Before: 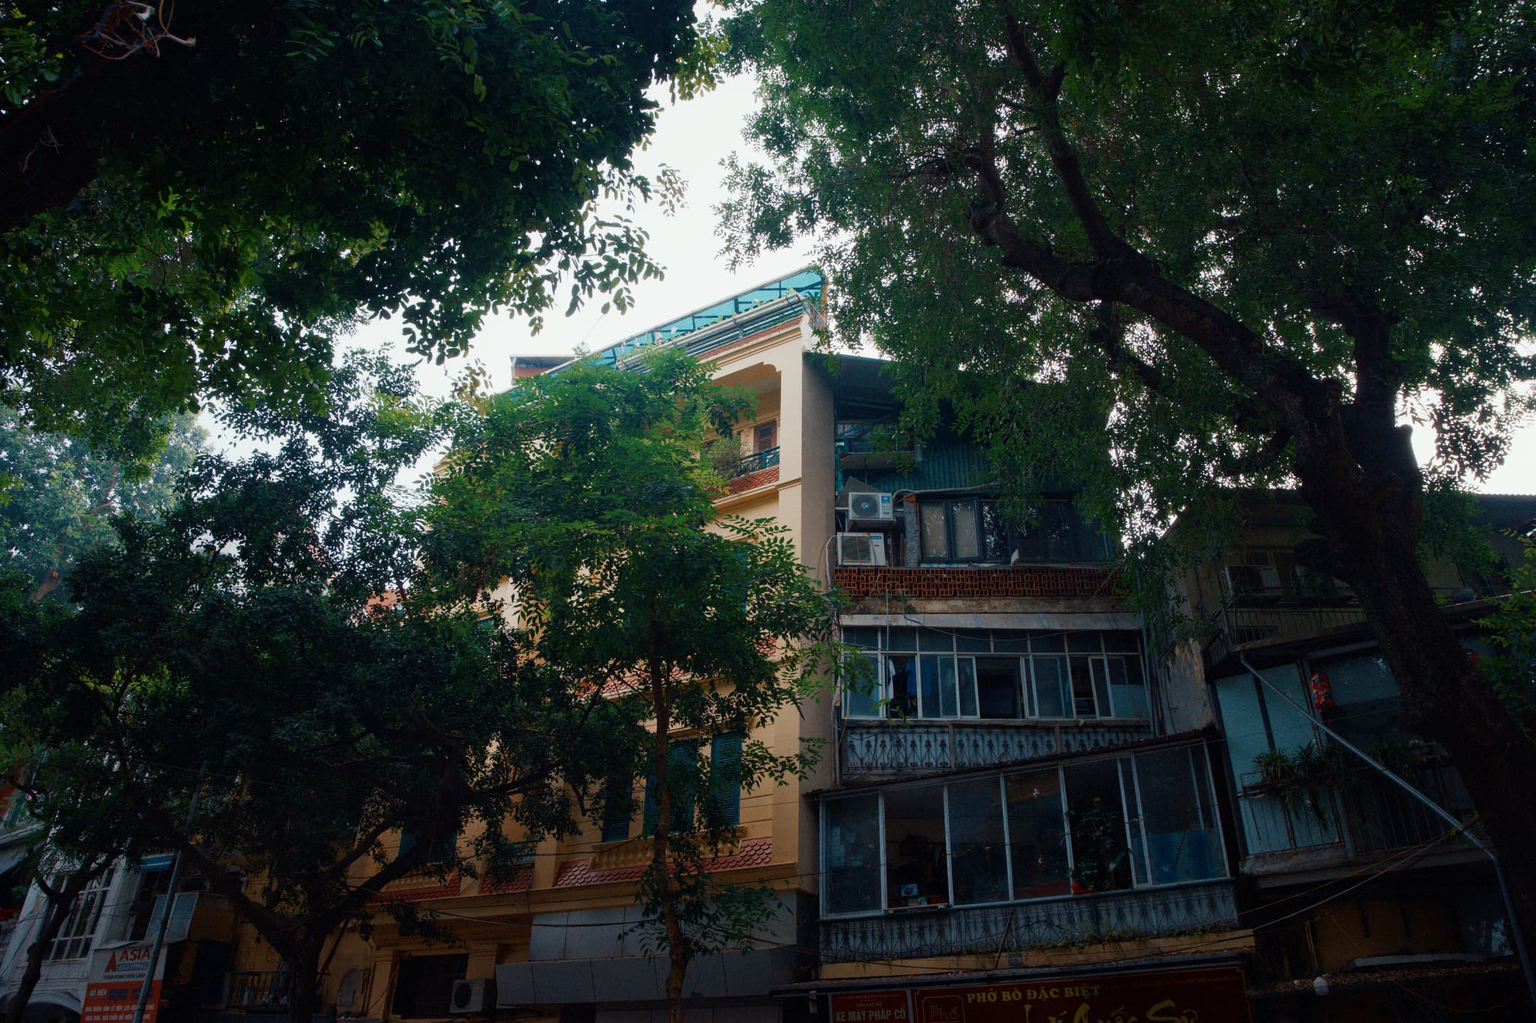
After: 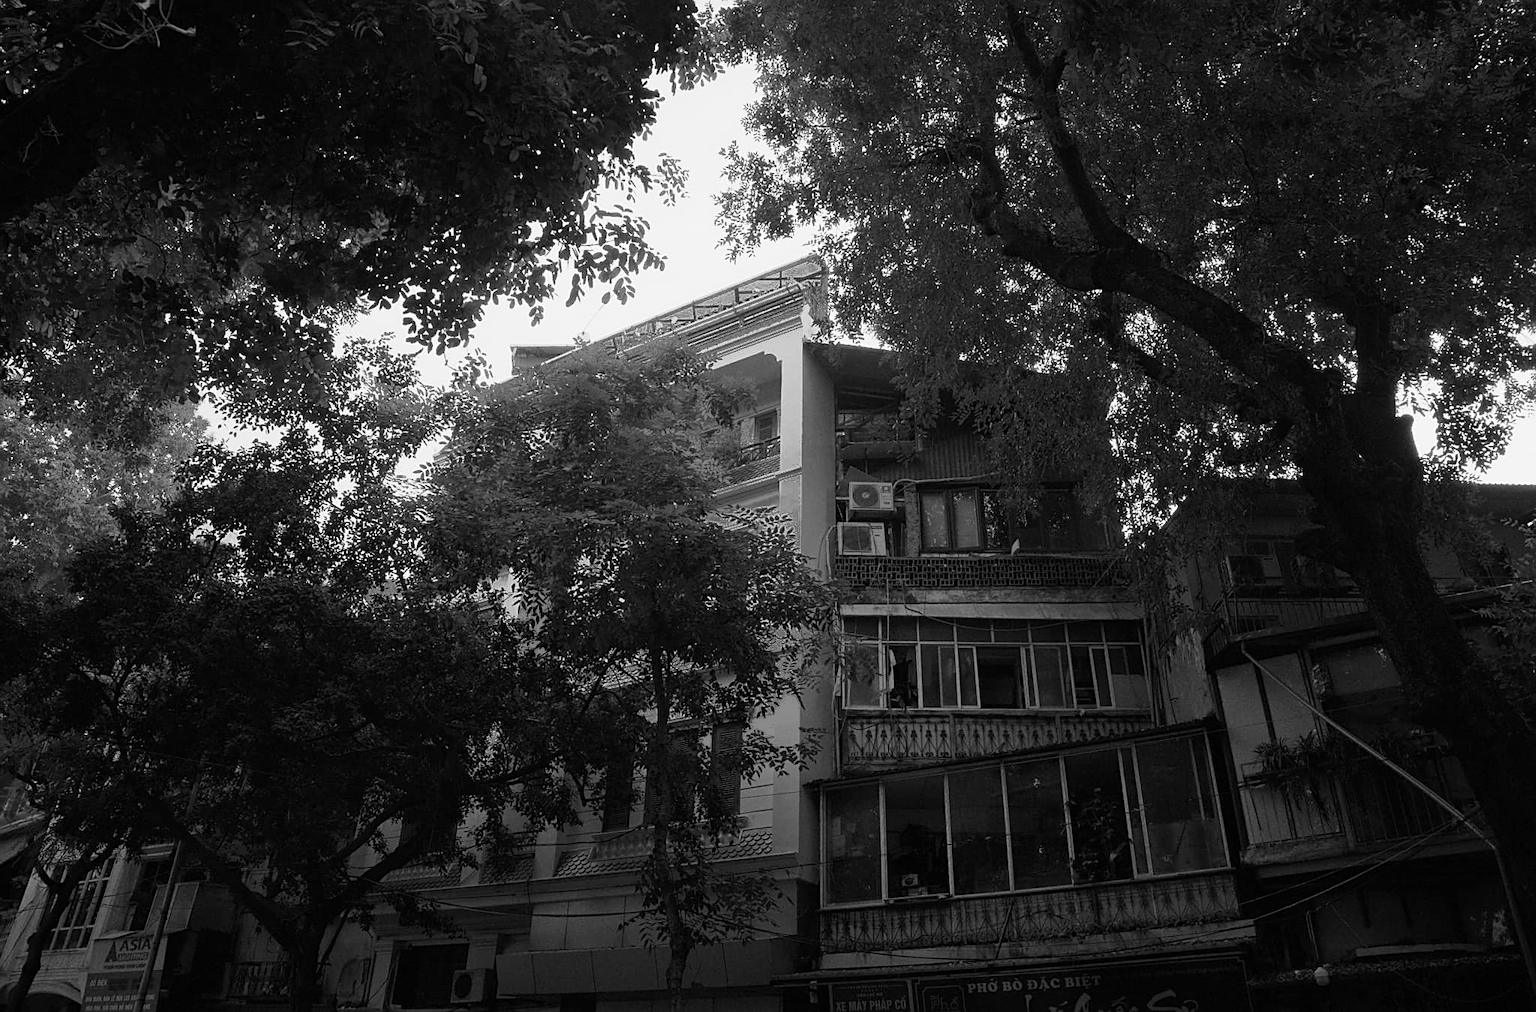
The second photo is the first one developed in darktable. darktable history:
crop: top 1.049%, right 0.001%
exposure: compensate highlight preservation false
monochrome: size 1
color correction: highlights a* -0.772, highlights b* -8.92
white balance: red 0.988, blue 1.017
sharpen: on, module defaults
fill light: exposure -0.73 EV, center 0.69, width 2.2
